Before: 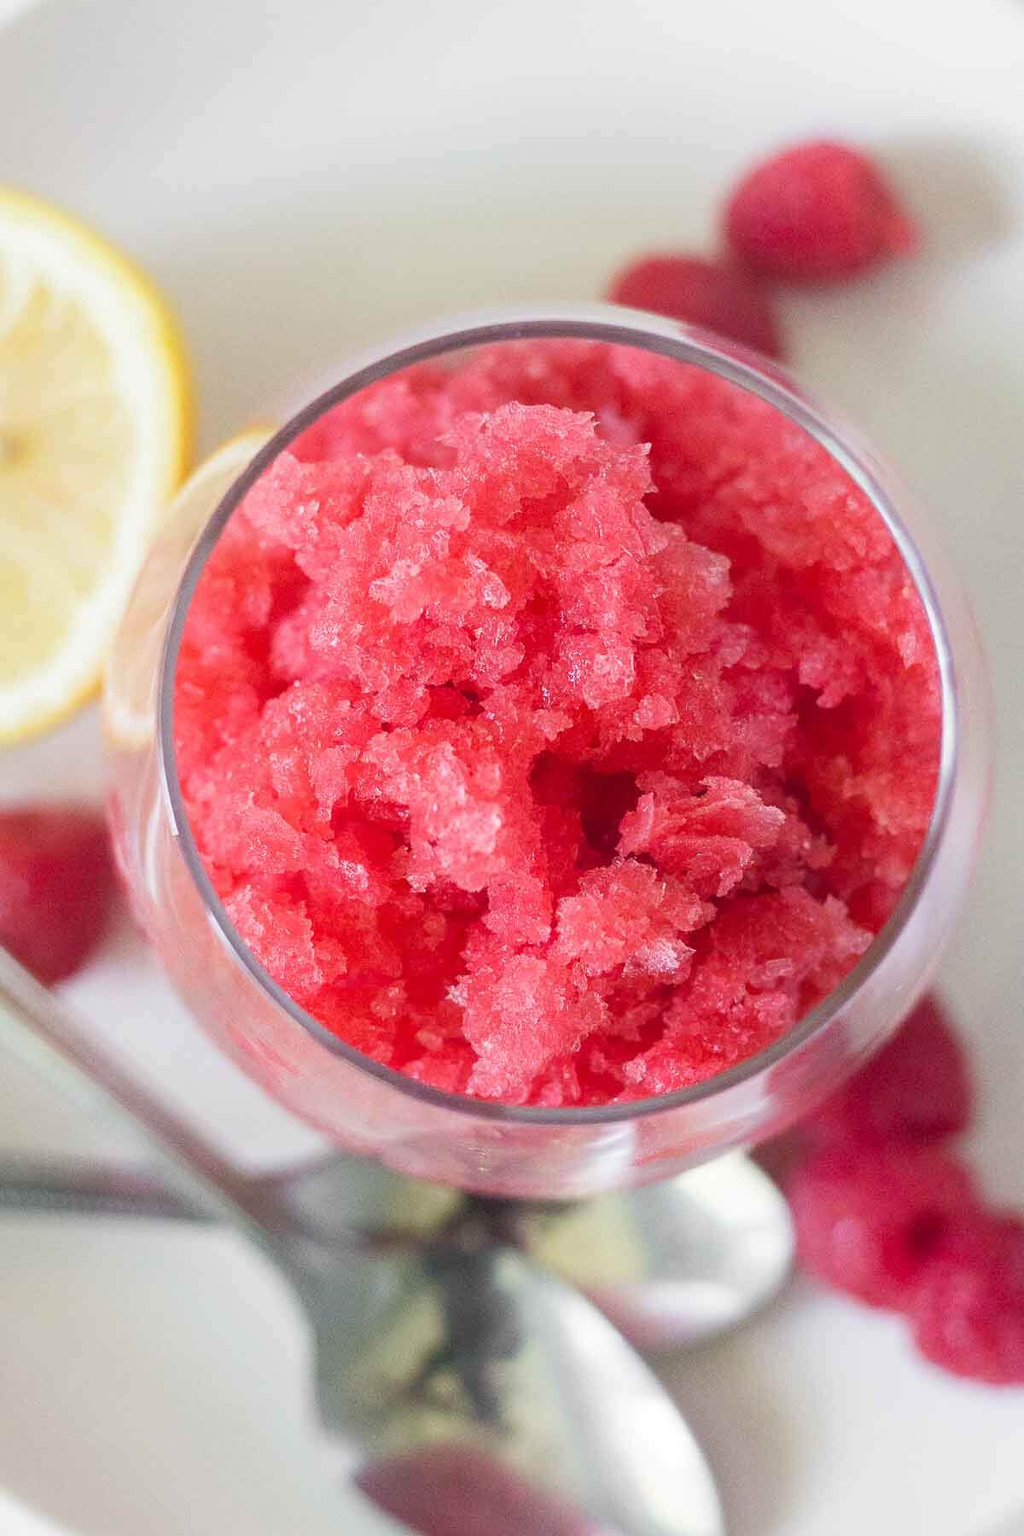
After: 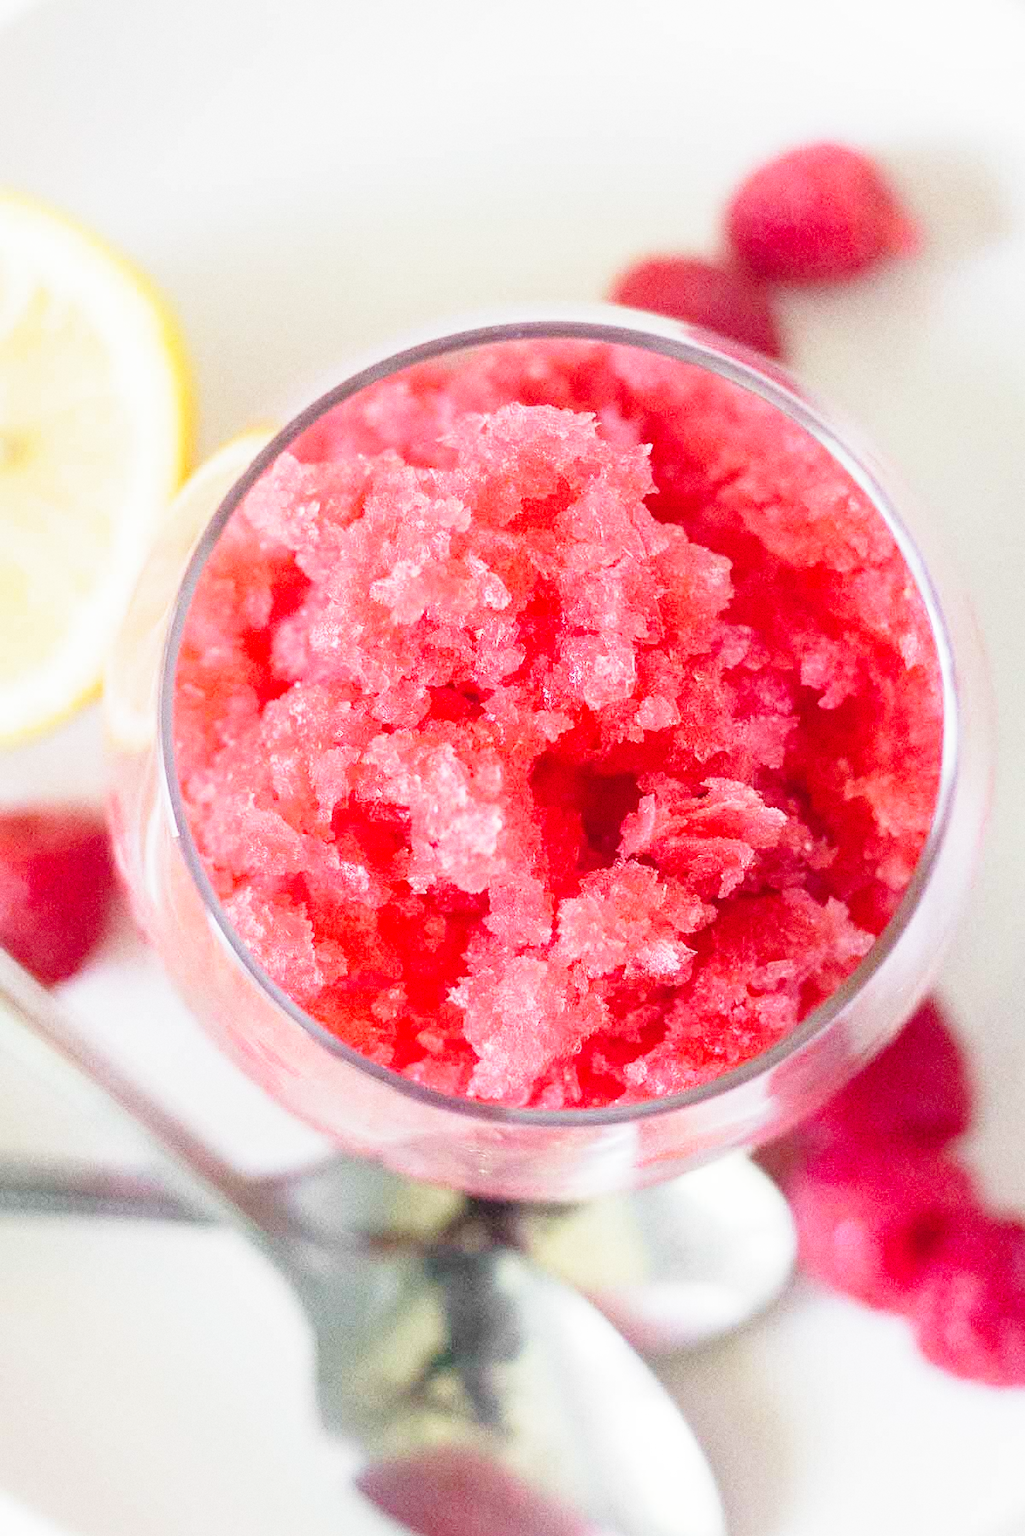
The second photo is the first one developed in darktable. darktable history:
rgb levels: preserve colors max RGB
base curve: curves: ch0 [(0, 0) (0.028, 0.03) (0.121, 0.232) (0.46, 0.748) (0.859, 0.968) (1, 1)], preserve colors none
grain: on, module defaults
crop: top 0.05%, bottom 0.098%
